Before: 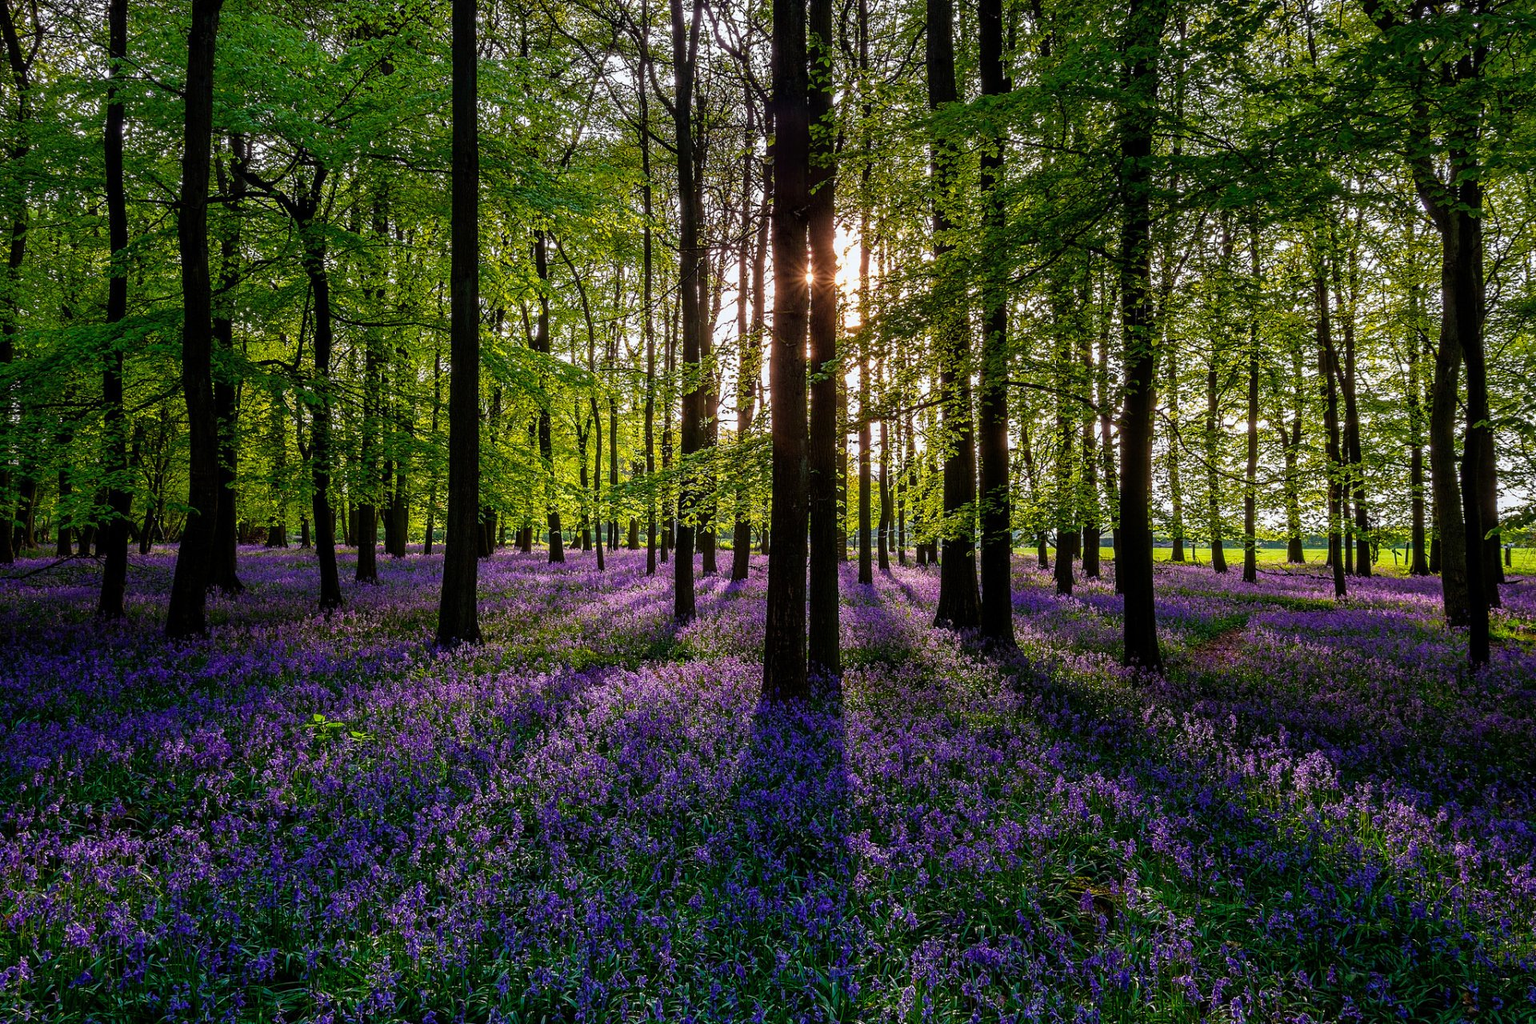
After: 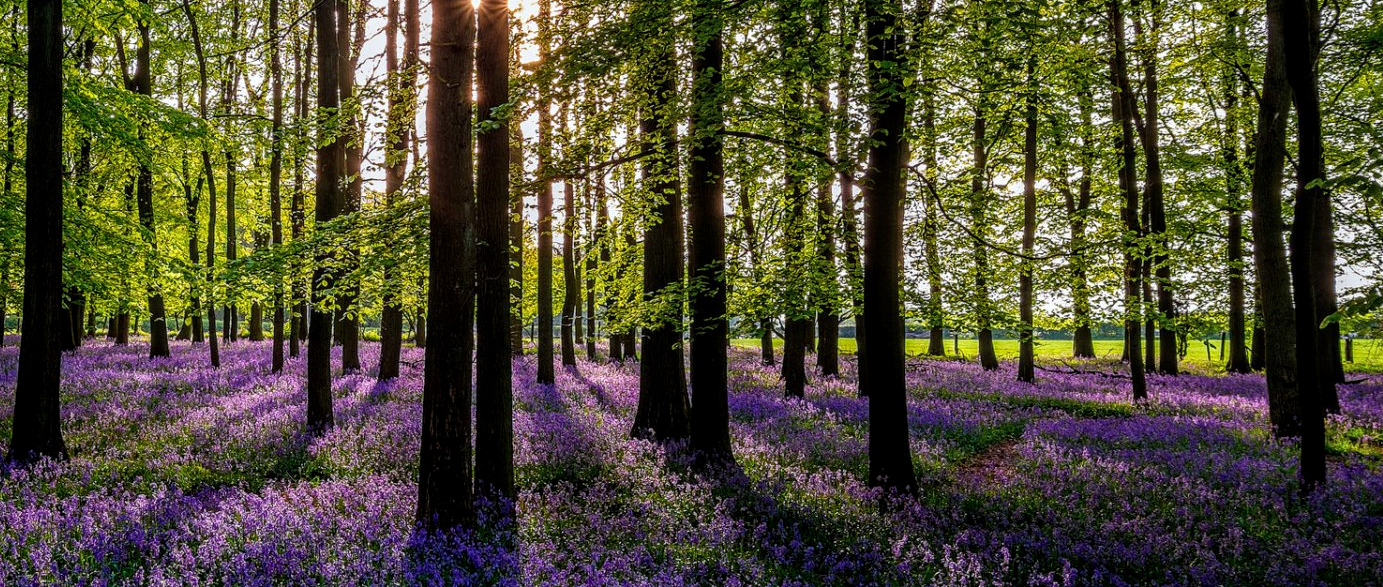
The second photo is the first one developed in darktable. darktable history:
local contrast: on, module defaults
crop and rotate: left 27.938%, top 27.046%, bottom 27.046%
